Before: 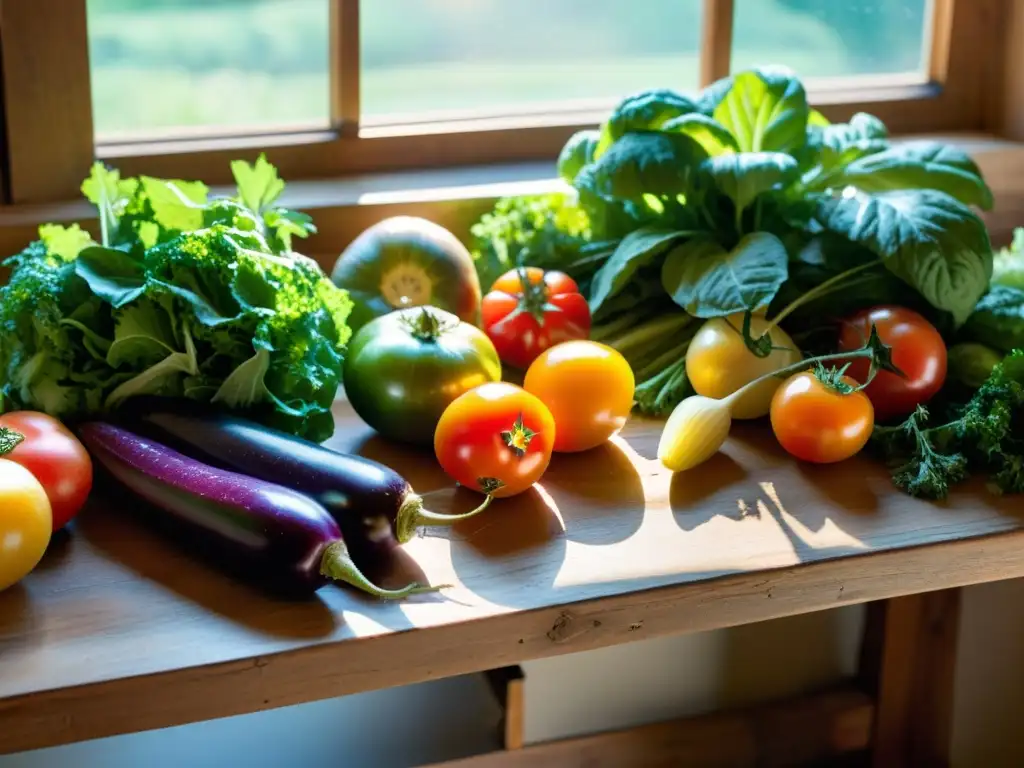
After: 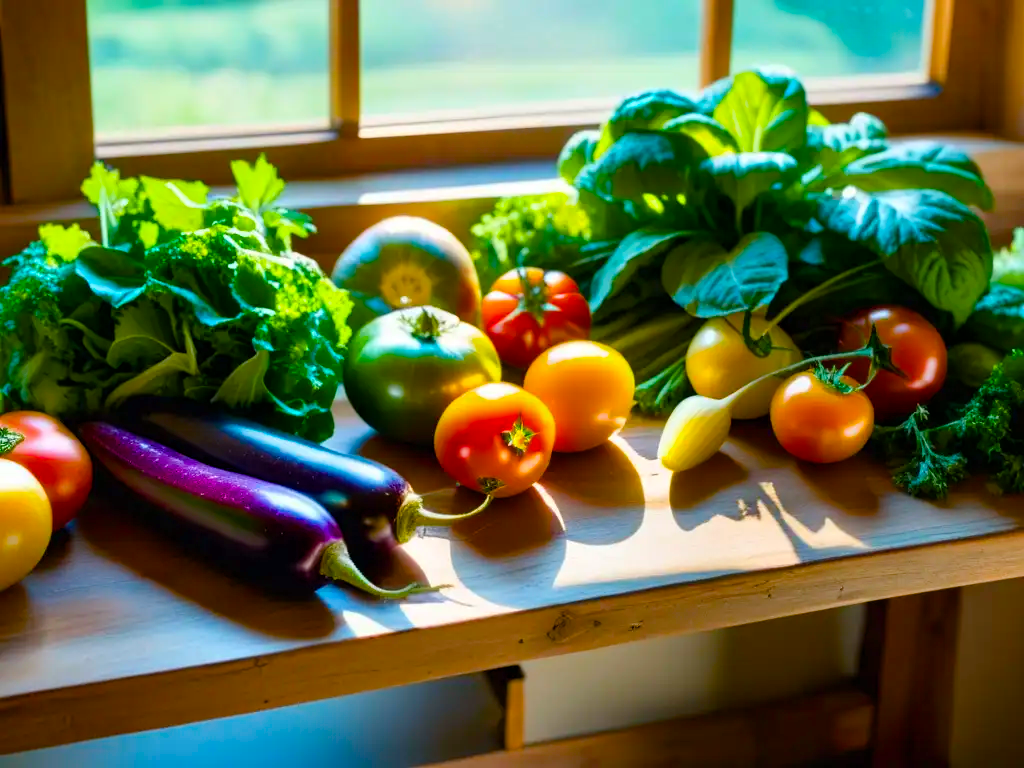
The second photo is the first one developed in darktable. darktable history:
color balance rgb: perceptual saturation grading › global saturation 20%, perceptual saturation grading › highlights 2.207%, perceptual saturation grading › shadows 49.683%, global vibrance 40.825%
